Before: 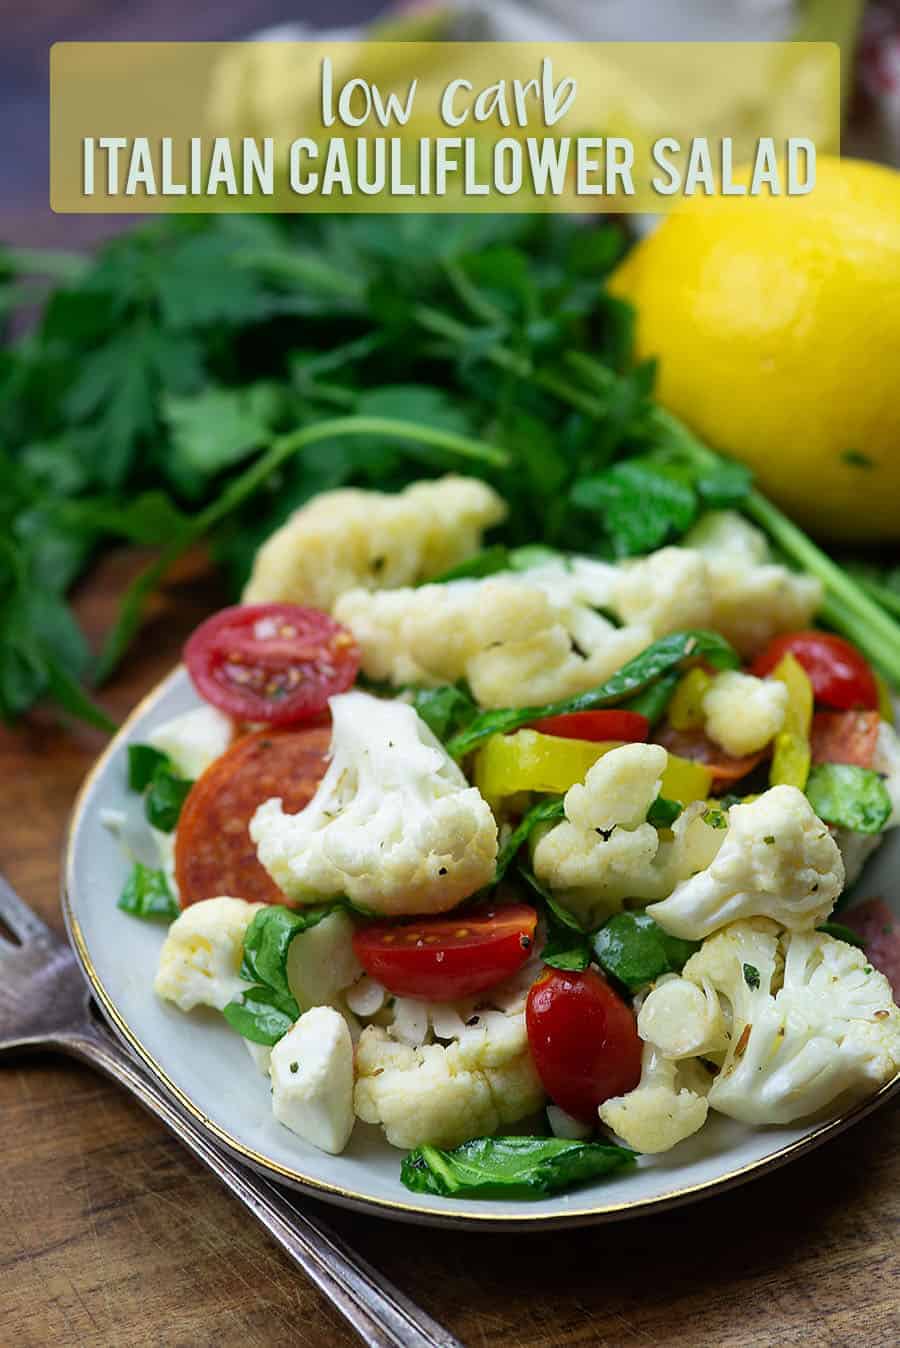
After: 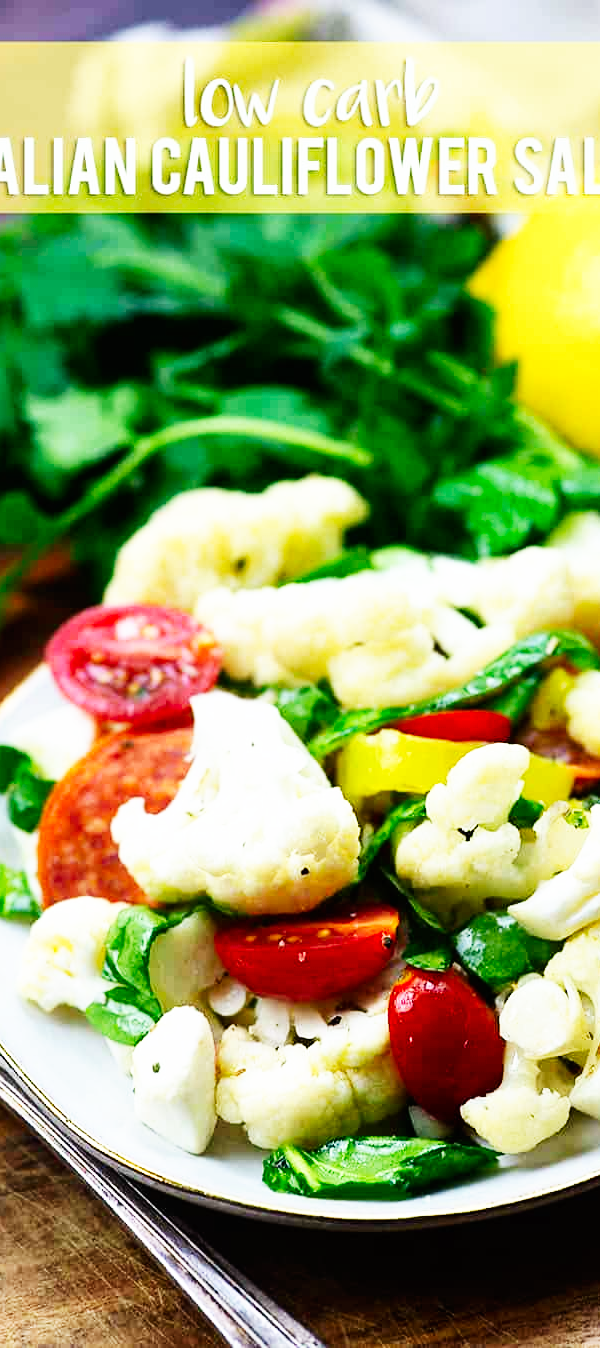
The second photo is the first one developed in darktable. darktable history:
crop: left 15.416%, right 17.851%
contrast brightness saturation: contrast 0.072
base curve: curves: ch0 [(0, 0) (0.007, 0.004) (0.027, 0.03) (0.046, 0.07) (0.207, 0.54) (0.442, 0.872) (0.673, 0.972) (1, 1)], preserve colors none
